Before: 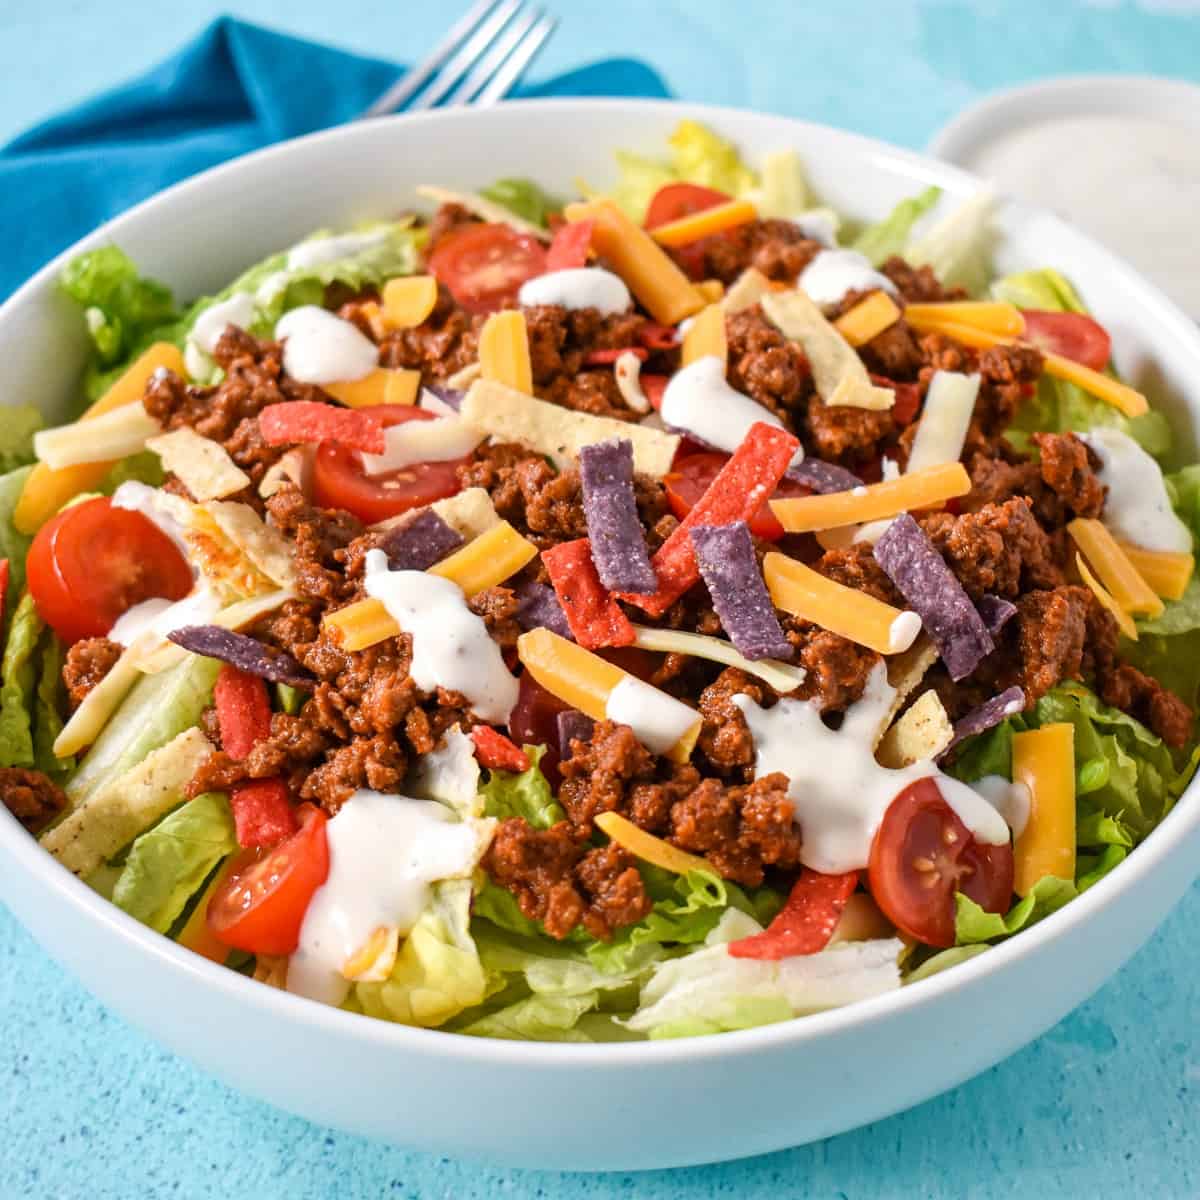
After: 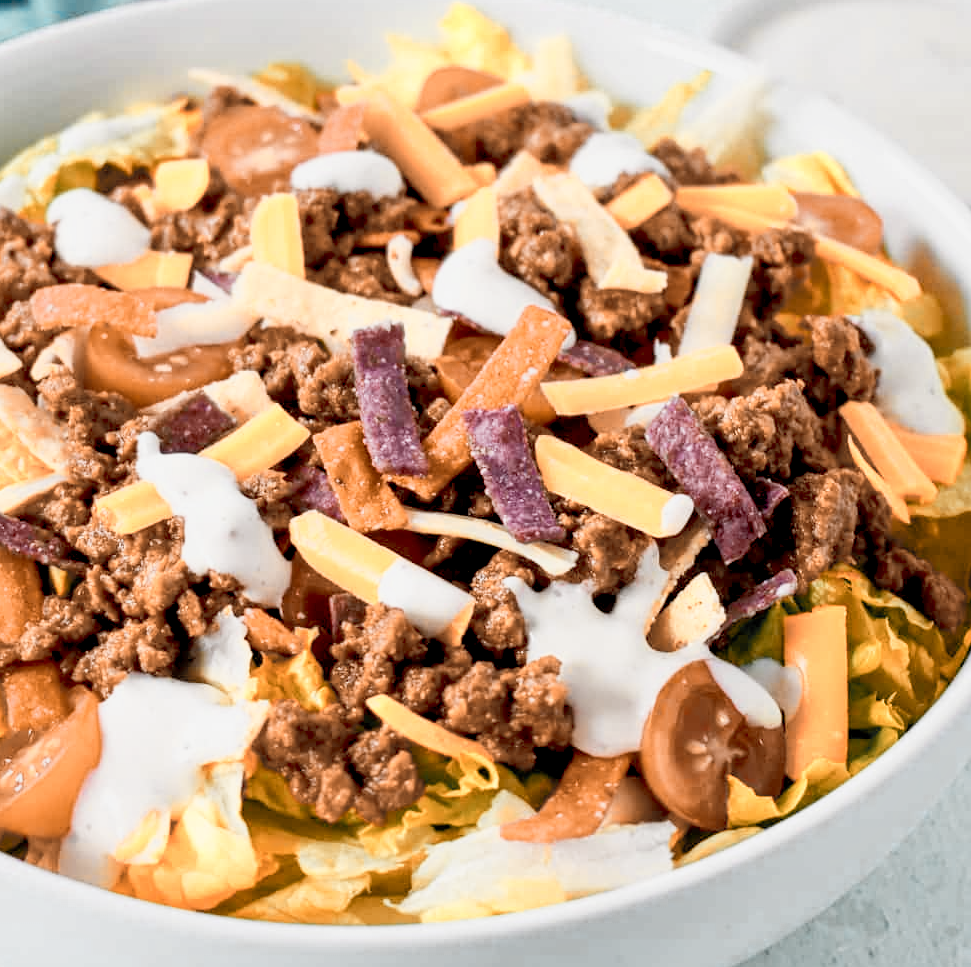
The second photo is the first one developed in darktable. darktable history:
crop: left 19.064%, top 9.758%, bottom 9.655%
exposure: exposure -0.047 EV, compensate exposure bias true, compensate highlight preservation false
tone curve: curves: ch0 [(0, 0) (0.051, 0.03) (0.096, 0.071) (0.241, 0.247) (0.455, 0.525) (0.594, 0.697) (0.741, 0.845) (0.871, 0.933) (1, 0.984)]; ch1 [(0, 0) (0.1, 0.038) (0.318, 0.243) (0.399, 0.351) (0.478, 0.469) (0.499, 0.499) (0.534, 0.549) (0.565, 0.594) (0.601, 0.634) (0.666, 0.7) (1, 1)]; ch2 [(0, 0) (0.453, 0.45) (0.479, 0.483) (0.504, 0.499) (0.52, 0.519) (0.541, 0.559) (0.592, 0.612) (0.824, 0.815) (1, 1)], preserve colors none
color balance rgb: global offset › luminance -0.872%, perceptual saturation grading › global saturation 0.512%
contrast brightness saturation: contrast 0.095, saturation -0.293
contrast equalizer: y [[0.5, 0.488, 0.462, 0.461, 0.491, 0.5], [0.5 ×6], [0.5 ×6], [0 ×6], [0 ×6]], mix 0.316
color zones: curves: ch0 [(0.009, 0.528) (0.136, 0.6) (0.255, 0.586) (0.39, 0.528) (0.522, 0.584) (0.686, 0.736) (0.849, 0.561)]; ch1 [(0.045, 0.781) (0.14, 0.416) (0.257, 0.695) (0.442, 0.032) (0.738, 0.338) (0.818, 0.632) (0.891, 0.741) (1, 0.704)]; ch2 [(0, 0.667) (0.141, 0.52) (0.26, 0.37) (0.474, 0.432) (0.743, 0.286)]
shadows and highlights: highlights color adjustment 0.416%
